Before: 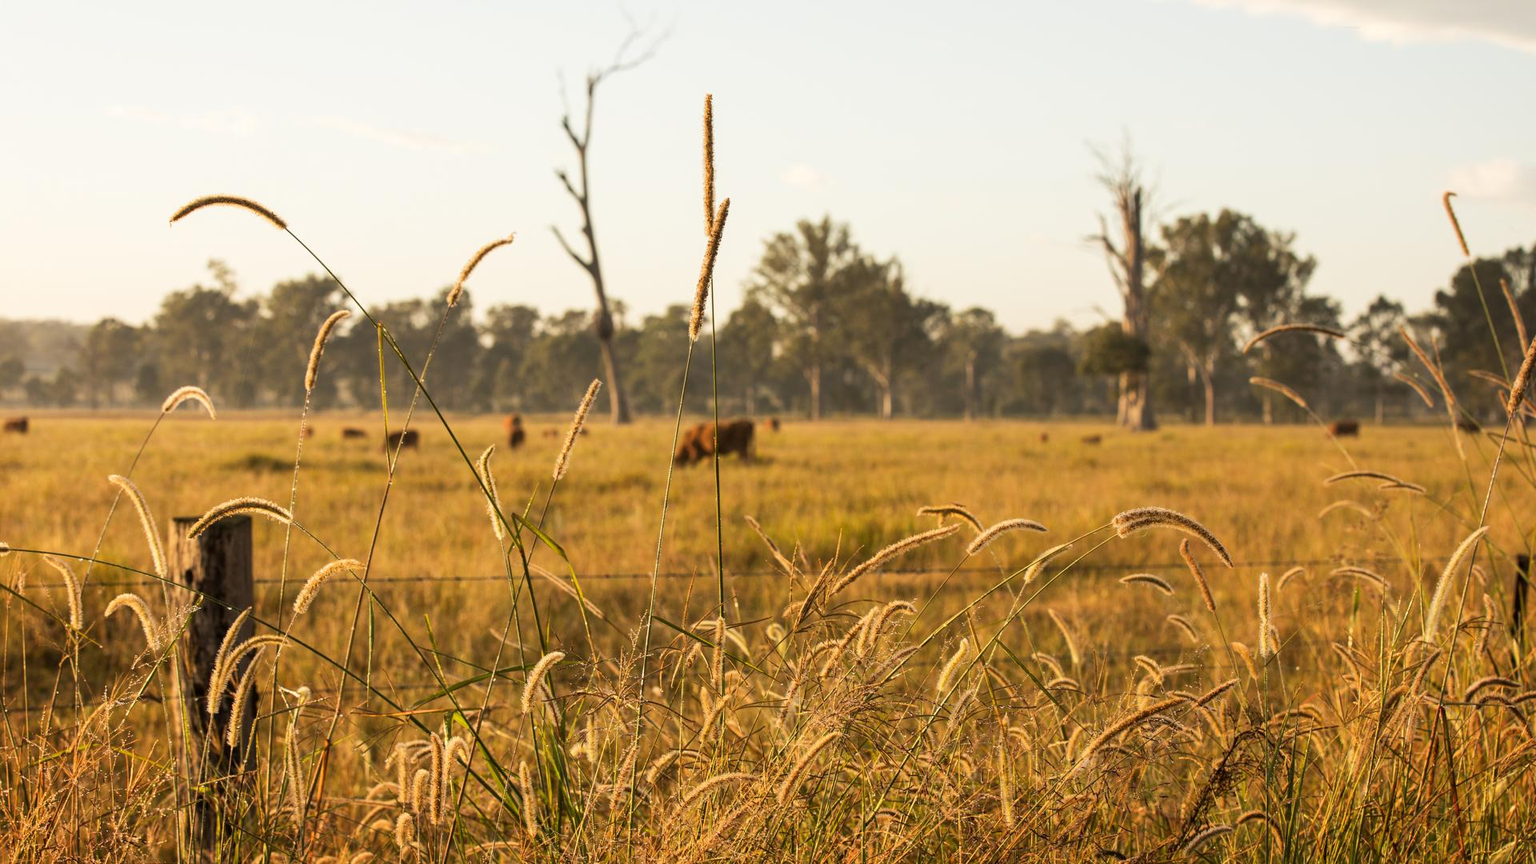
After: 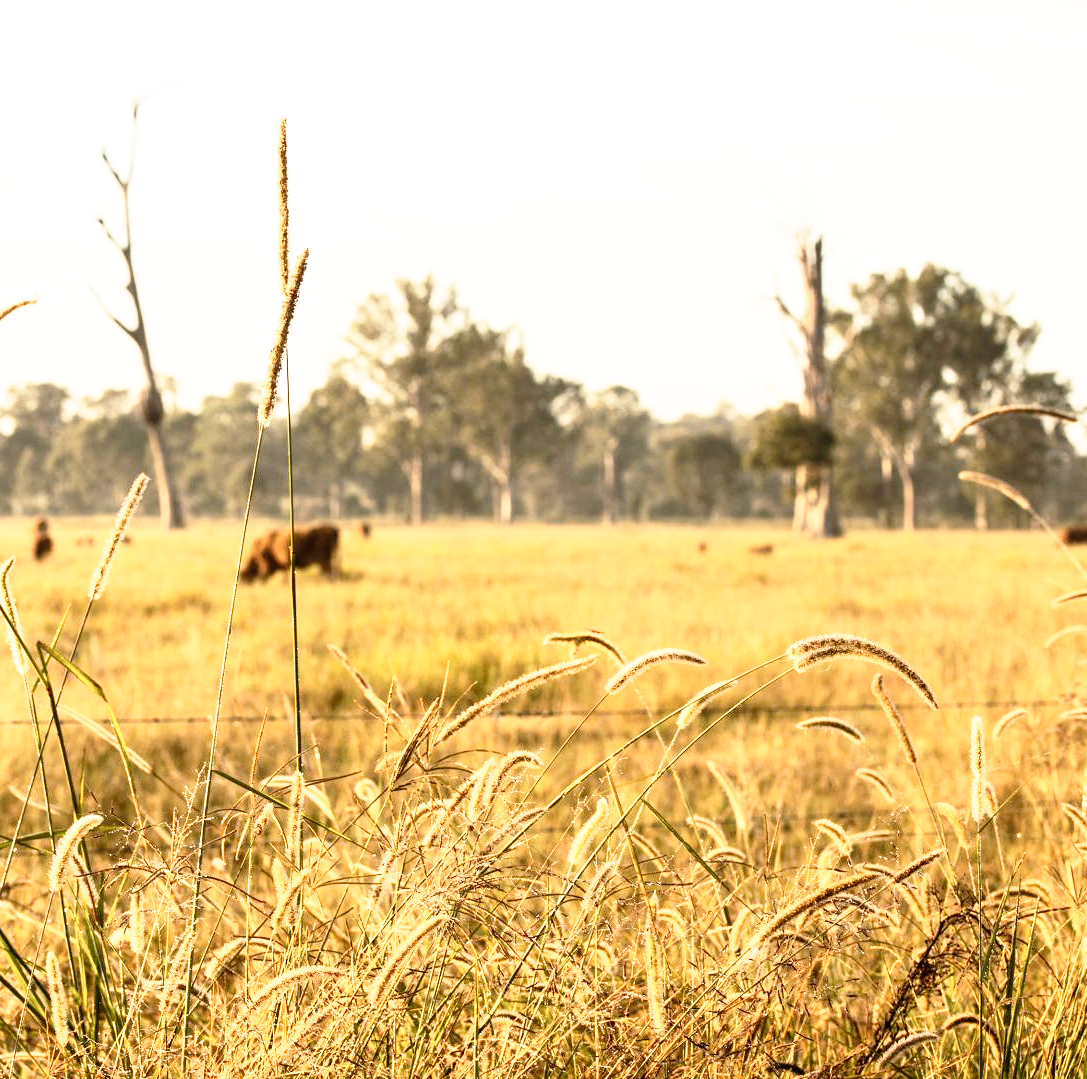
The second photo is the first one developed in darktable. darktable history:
shadows and highlights: shadows 0, highlights 40
crop: left 31.458%, top 0%, right 11.876%
base curve: curves: ch0 [(0, 0) (0.012, 0.01) (0.073, 0.168) (0.31, 0.711) (0.645, 0.957) (1, 1)], preserve colors none
contrast brightness saturation: contrast 0.11, saturation -0.17
